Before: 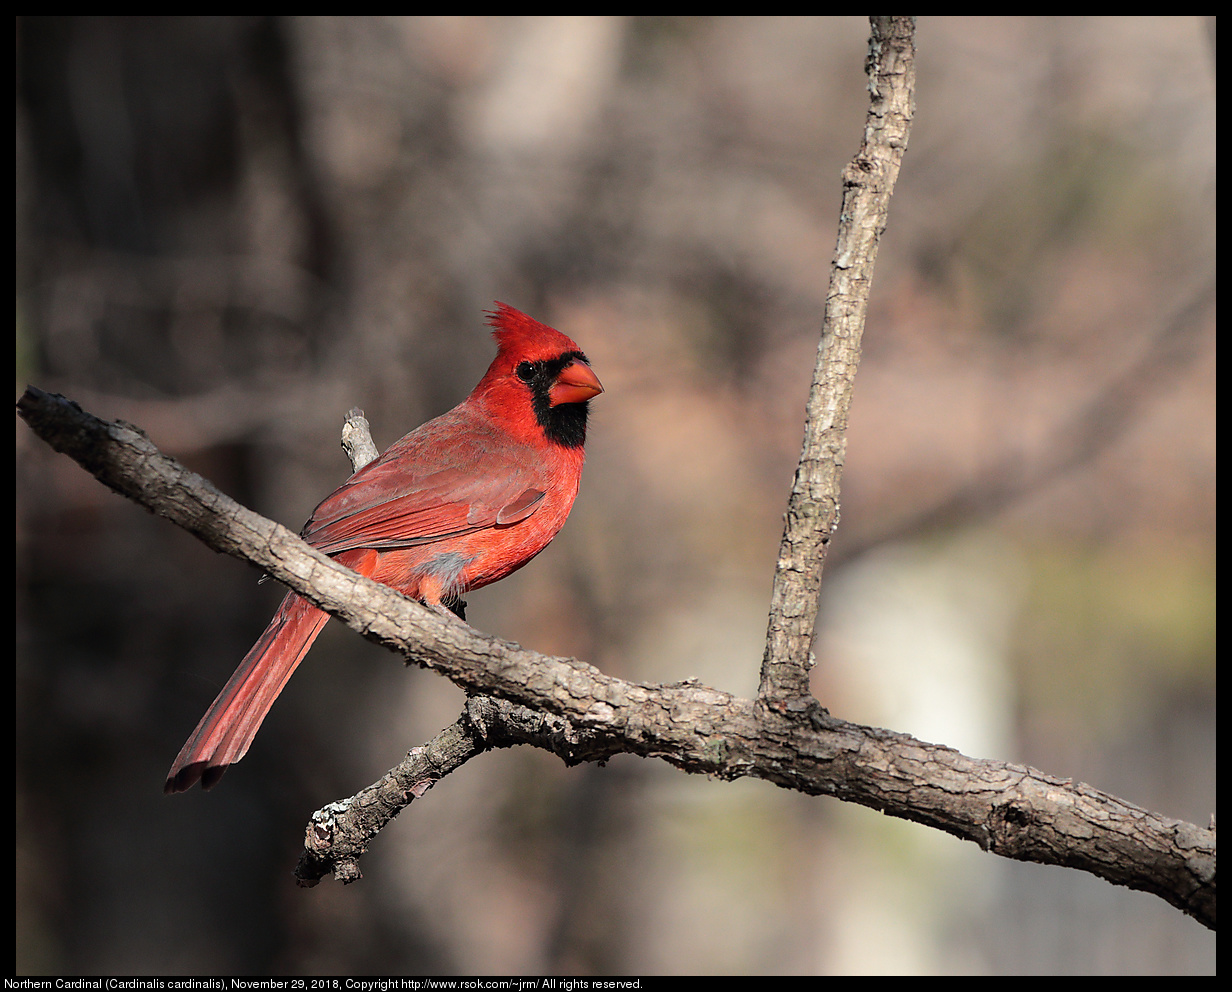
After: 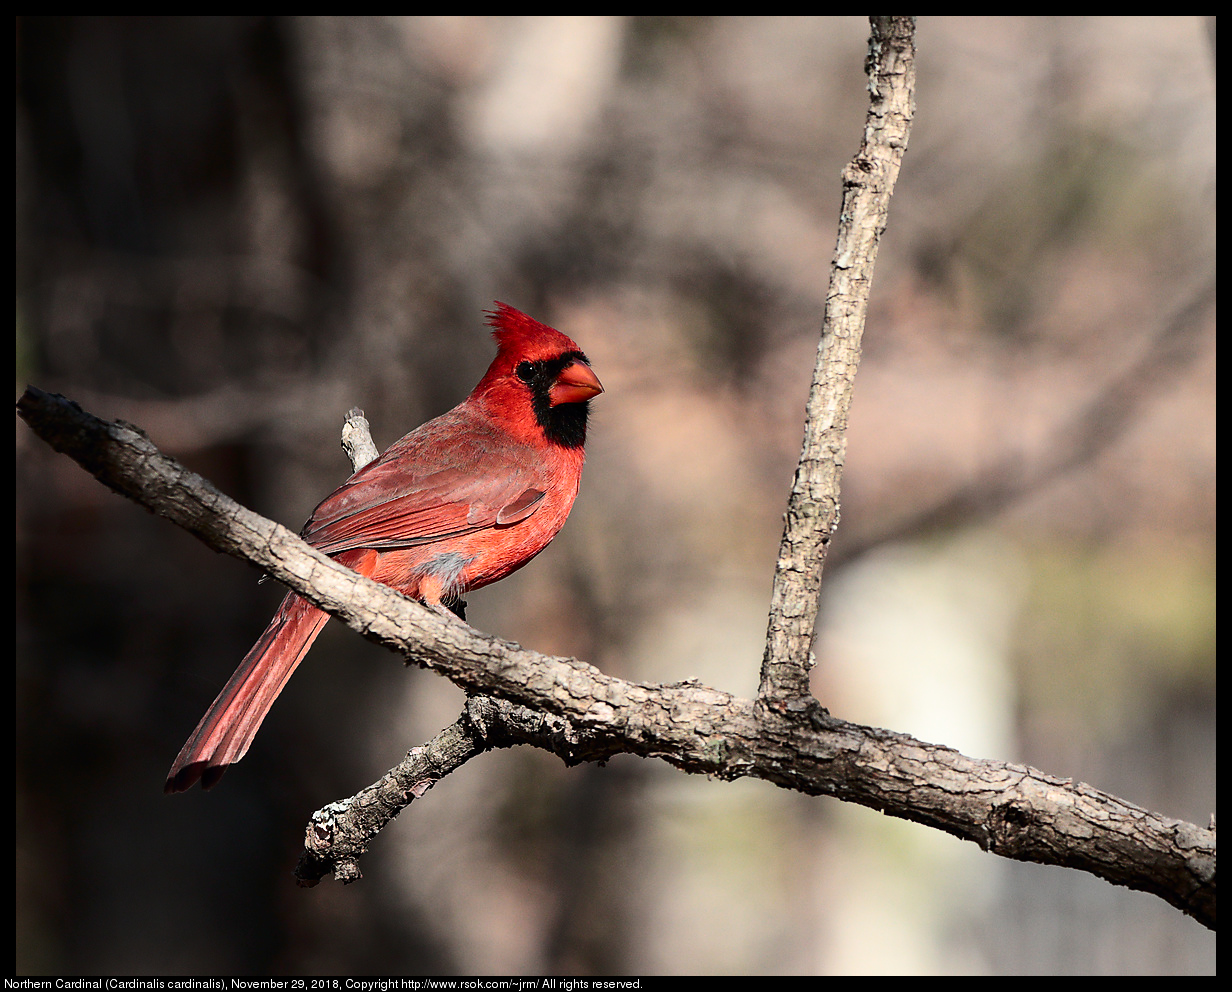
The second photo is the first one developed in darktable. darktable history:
contrast brightness saturation: contrast 0.271
